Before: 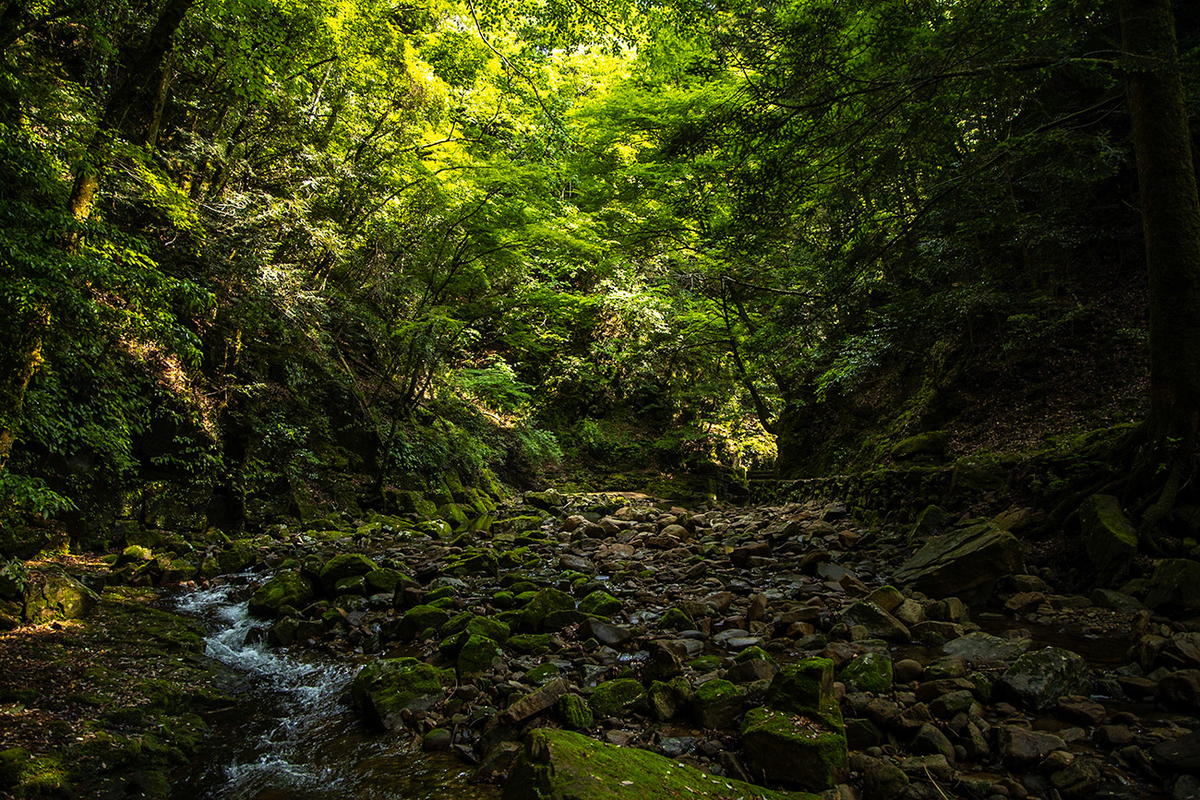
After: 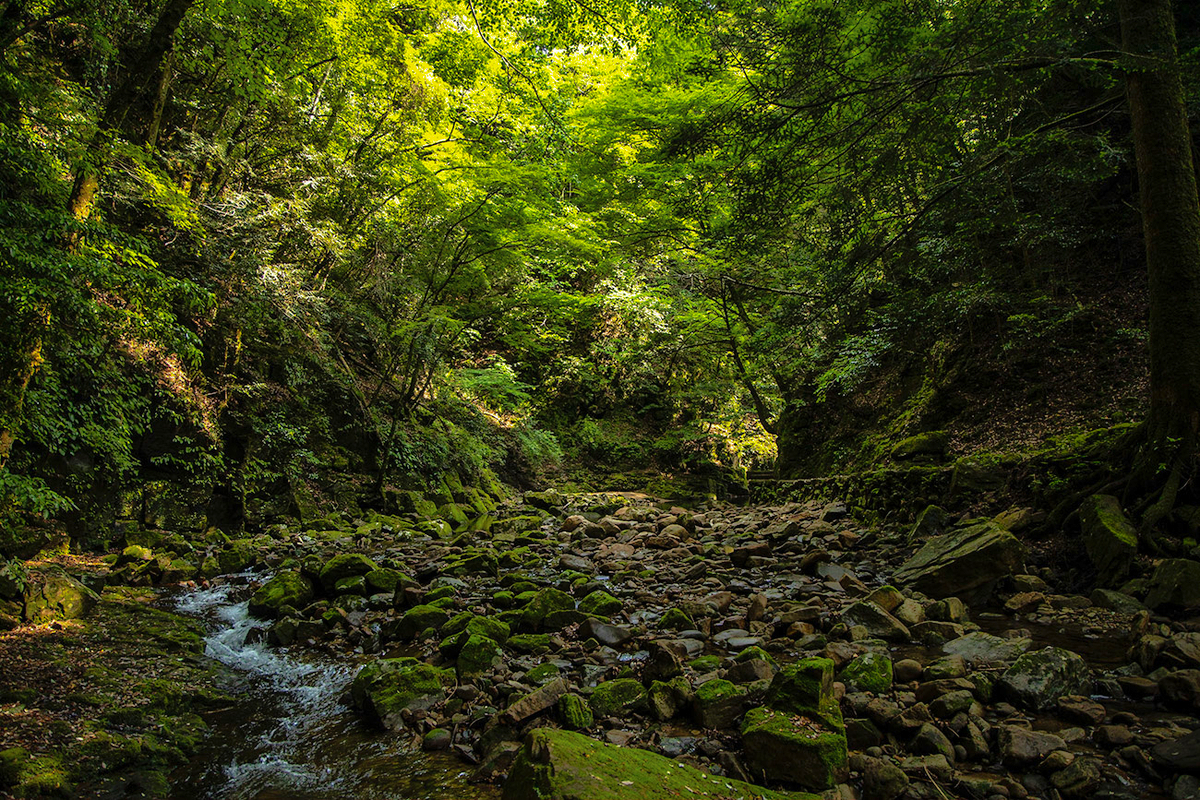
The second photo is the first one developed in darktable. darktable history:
shadows and highlights: on, module defaults
white balance: emerald 1
